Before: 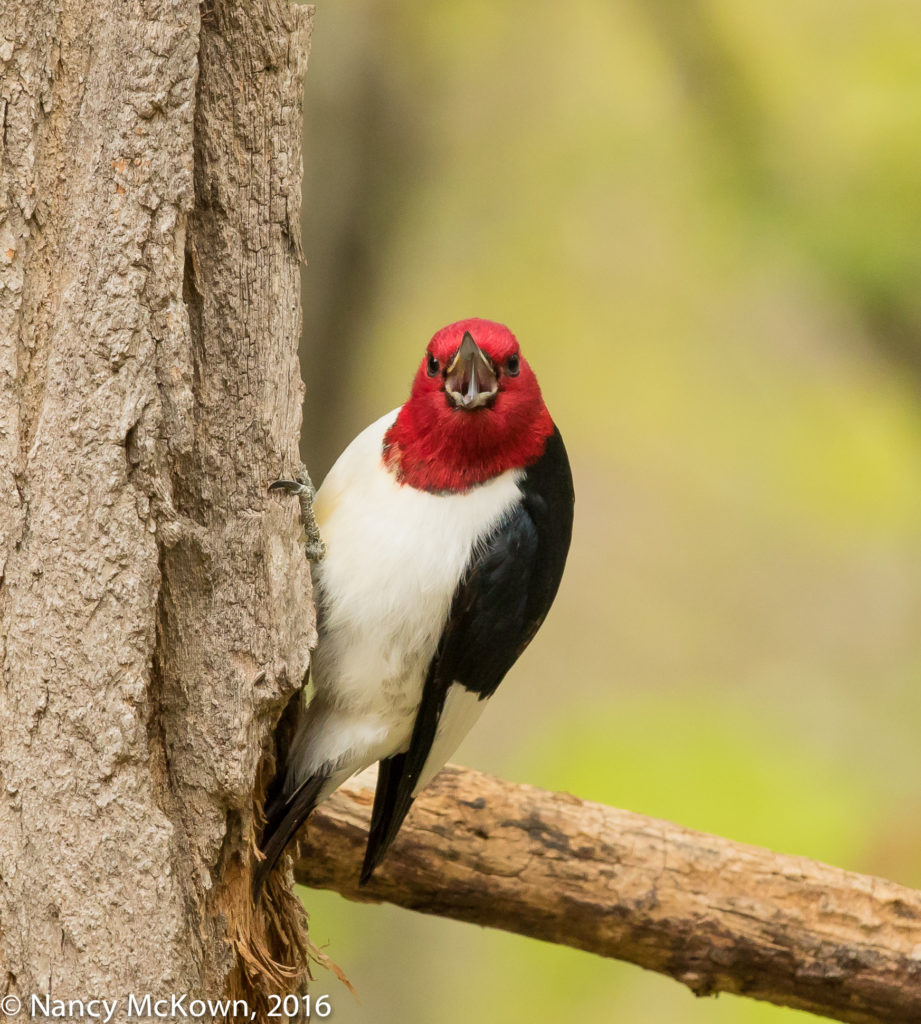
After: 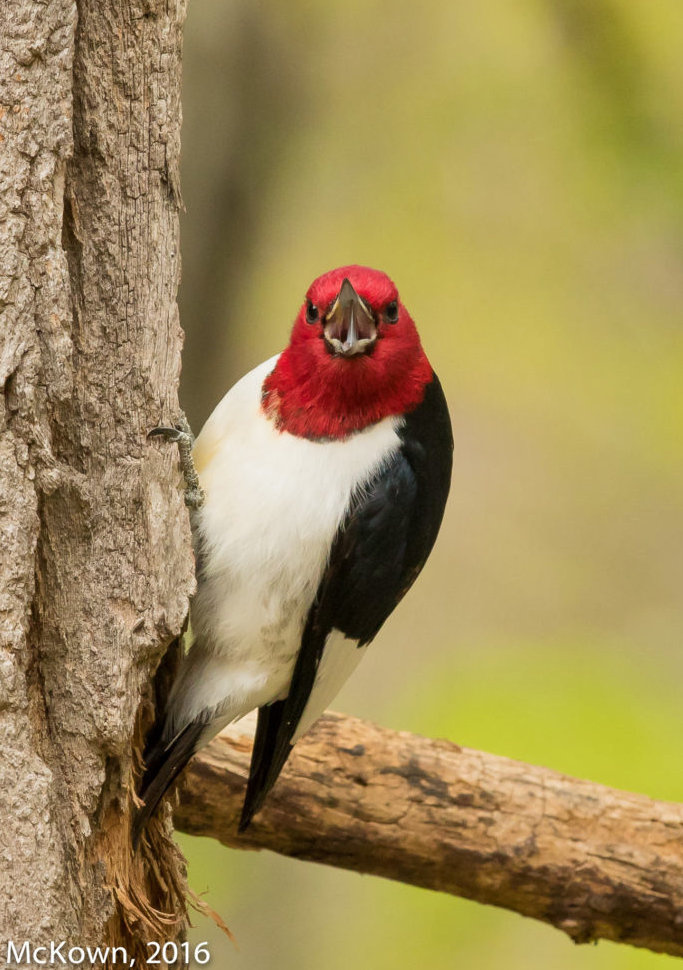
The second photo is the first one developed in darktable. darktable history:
shadows and highlights: low approximation 0.01, soften with gaussian
crop and rotate: left 13.15%, top 5.251%, right 12.609%
